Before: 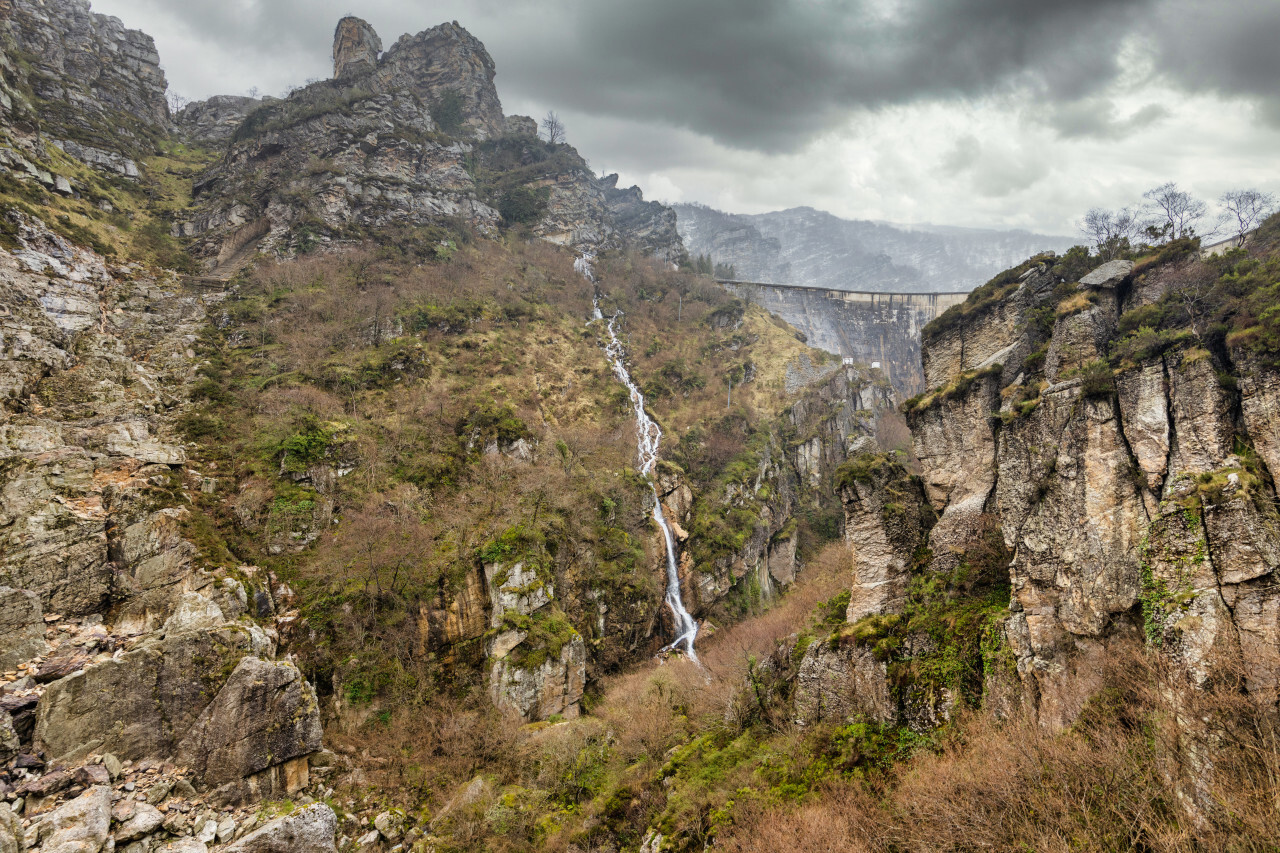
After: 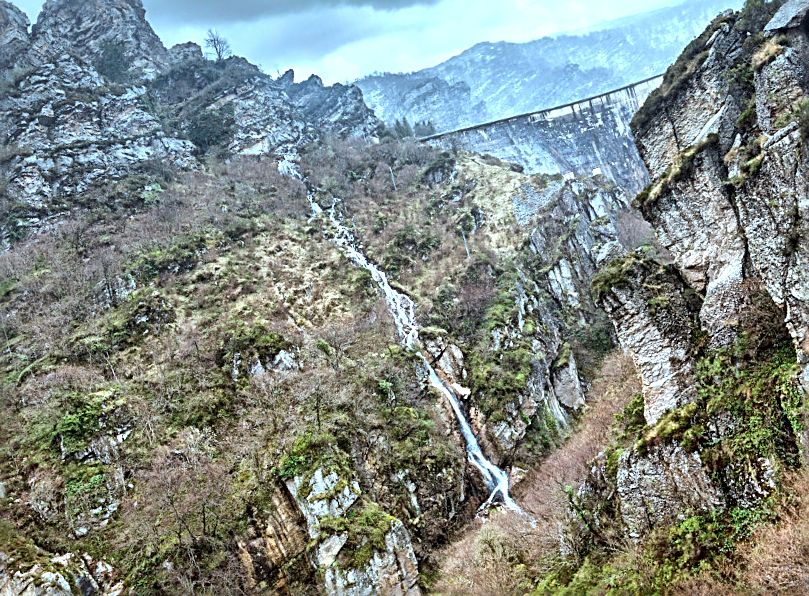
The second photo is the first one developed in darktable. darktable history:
exposure: exposure 0.604 EV, compensate exposure bias true, compensate highlight preservation false
sharpen: radius 2.552, amount 0.647
crop and rotate: angle 17.87°, left 6.968%, right 3.718%, bottom 1.175%
local contrast: mode bilateral grid, contrast 20, coarseness 19, detail 164%, midtone range 0.2
color calibration: illuminant as shot in camera, x 0.358, y 0.373, temperature 4628.91 K
color correction: highlights a* -10.65, highlights b* -18.73
